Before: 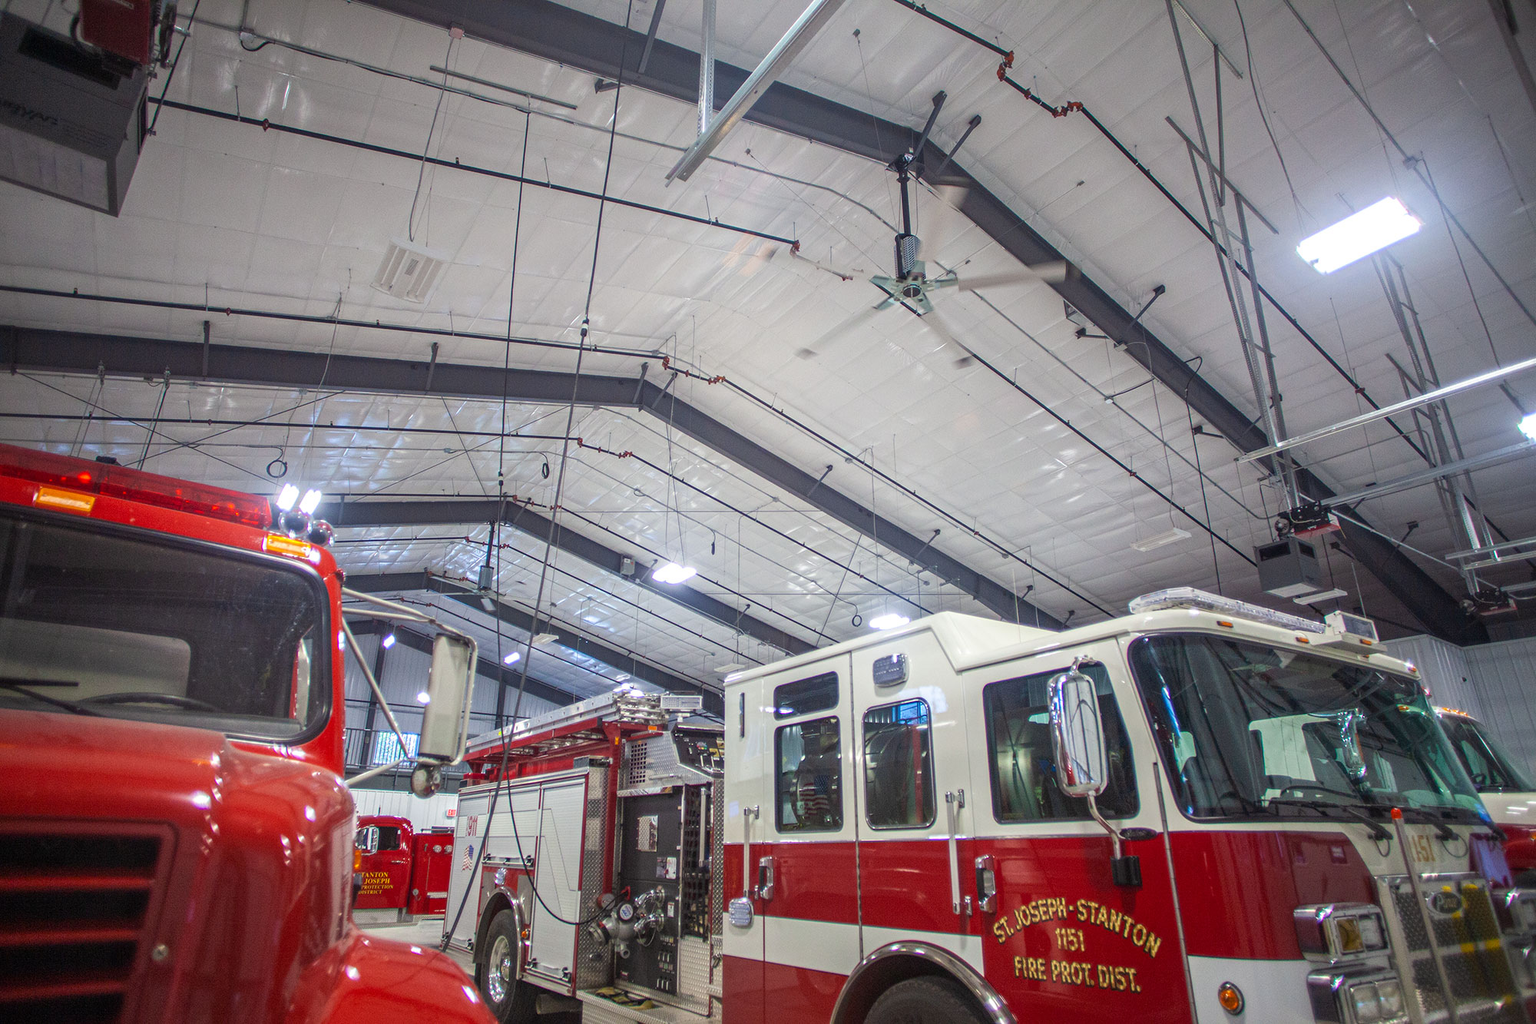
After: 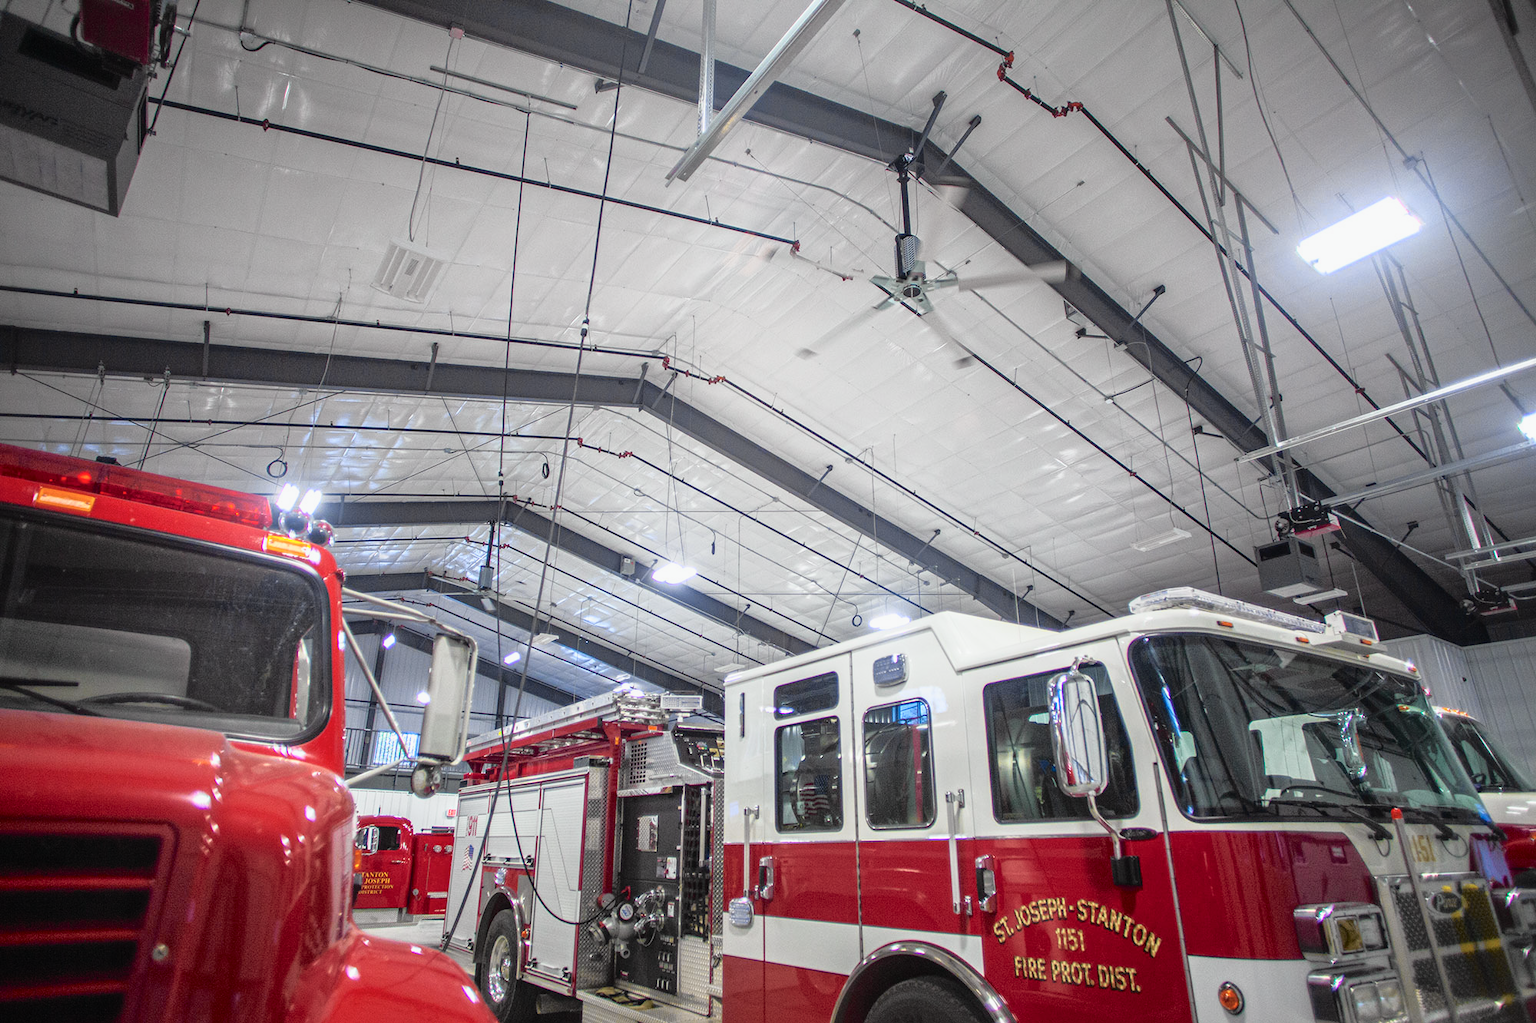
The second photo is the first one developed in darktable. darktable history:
tone curve: curves: ch0 [(0, 0.009) (0.105, 0.08) (0.195, 0.18) (0.283, 0.316) (0.384, 0.434) (0.485, 0.531) (0.638, 0.69) (0.81, 0.872) (1, 0.977)]; ch1 [(0, 0) (0.161, 0.092) (0.35, 0.33) (0.379, 0.401) (0.456, 0.469) (0.502, 0.5) (0.525, 0.514) (0.586, 0.617) (0.635, 0.655) (1, 1)]; ch2 [(0, 0) (0.371, 0.362) (0.437, 0.437) (0.48, 0.49) (0.53, 0.515) (0.56, 0.571) (0.622, 0.606) (1, 1)], color space Lab, independent channels, preserve colors none
